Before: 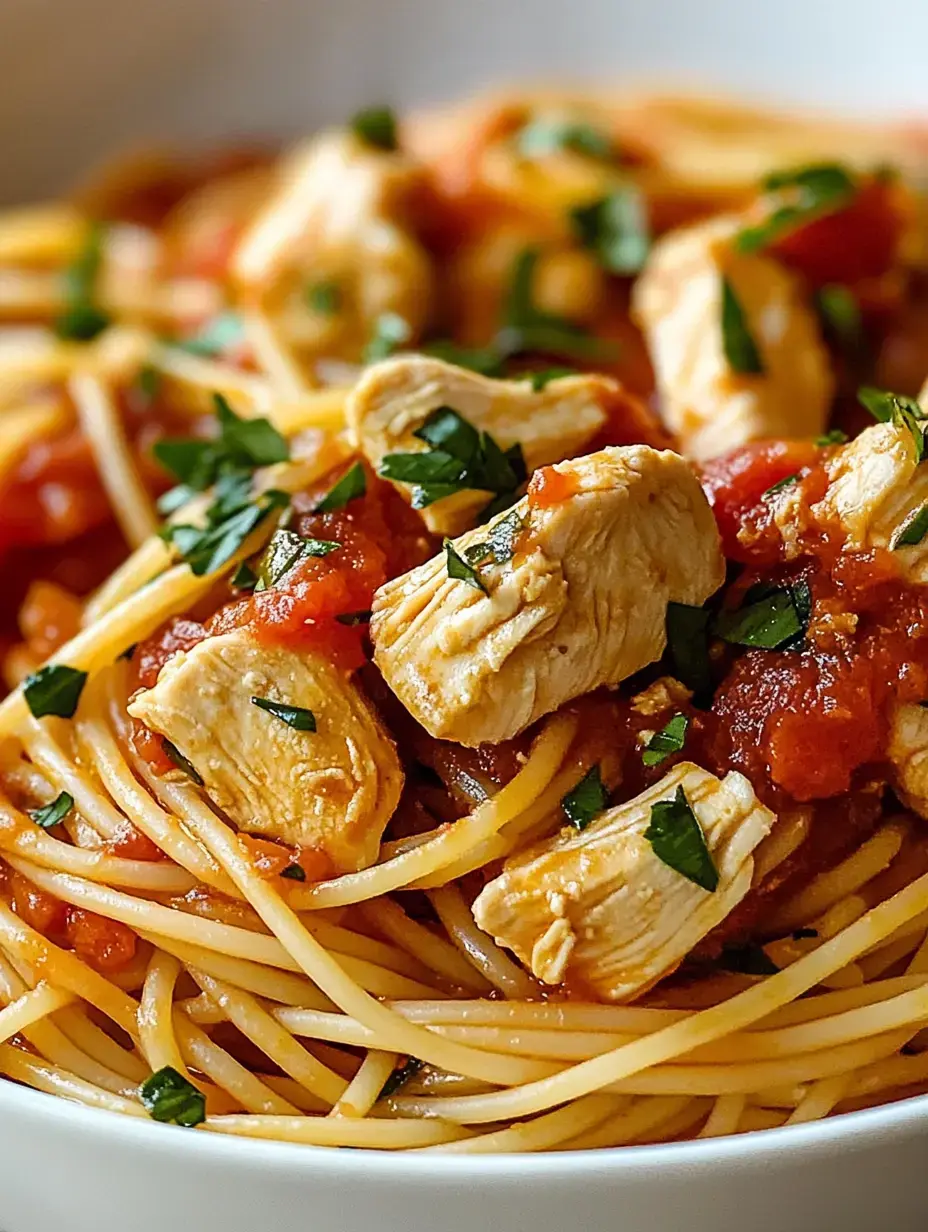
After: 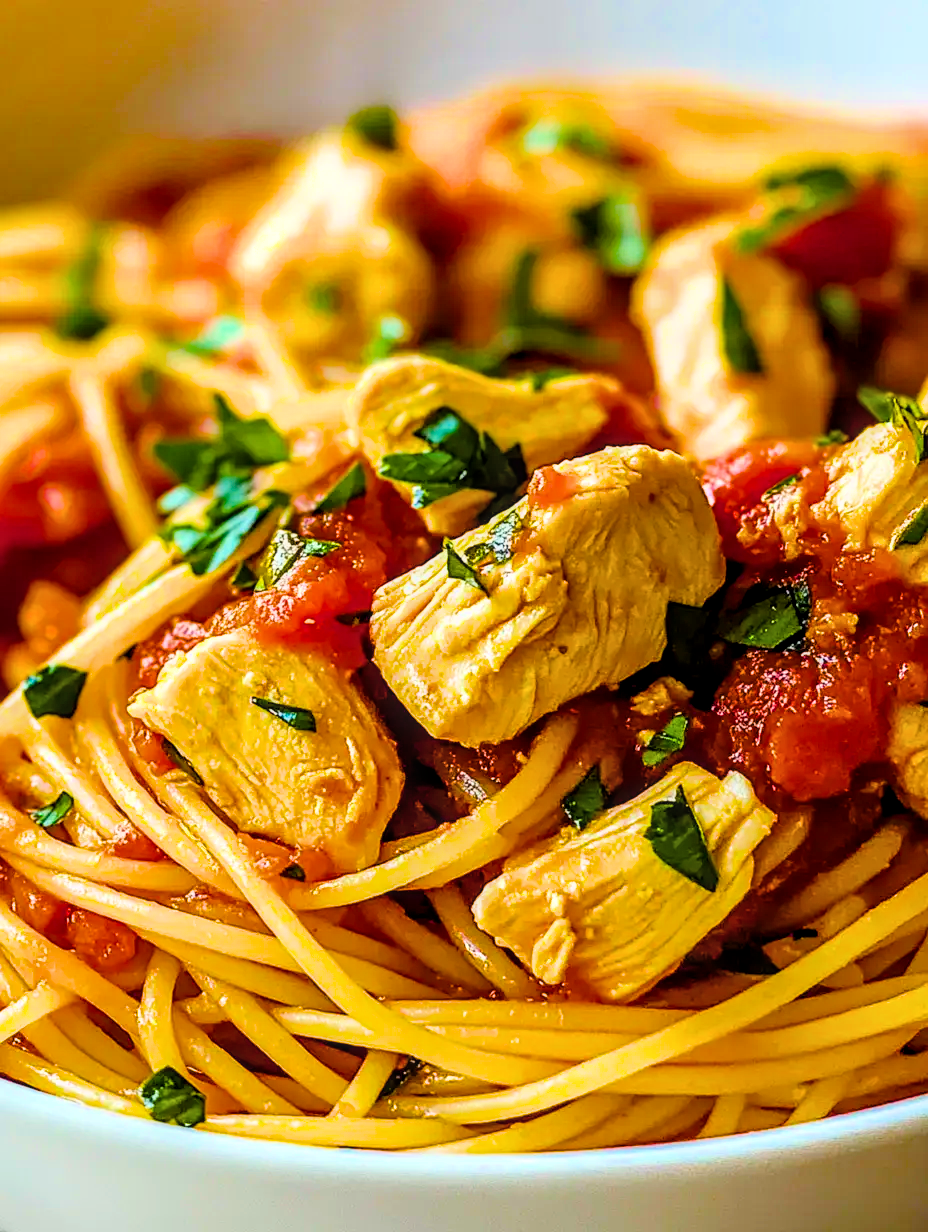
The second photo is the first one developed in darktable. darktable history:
filmic rgb: black relative exposure -7.65 EV, white relative exposure 4.56 EV, hardness 3.61, color science v6 (2022)
local contrast: on, module defaults
tone equalizer: on, module defaults
color balance rgb: linear chroma grading › global chroma 25%, perceptual saturation grading › global saturation 40%, perceptual brilliance grading › global brilliance 30%, global vibrance 40%
